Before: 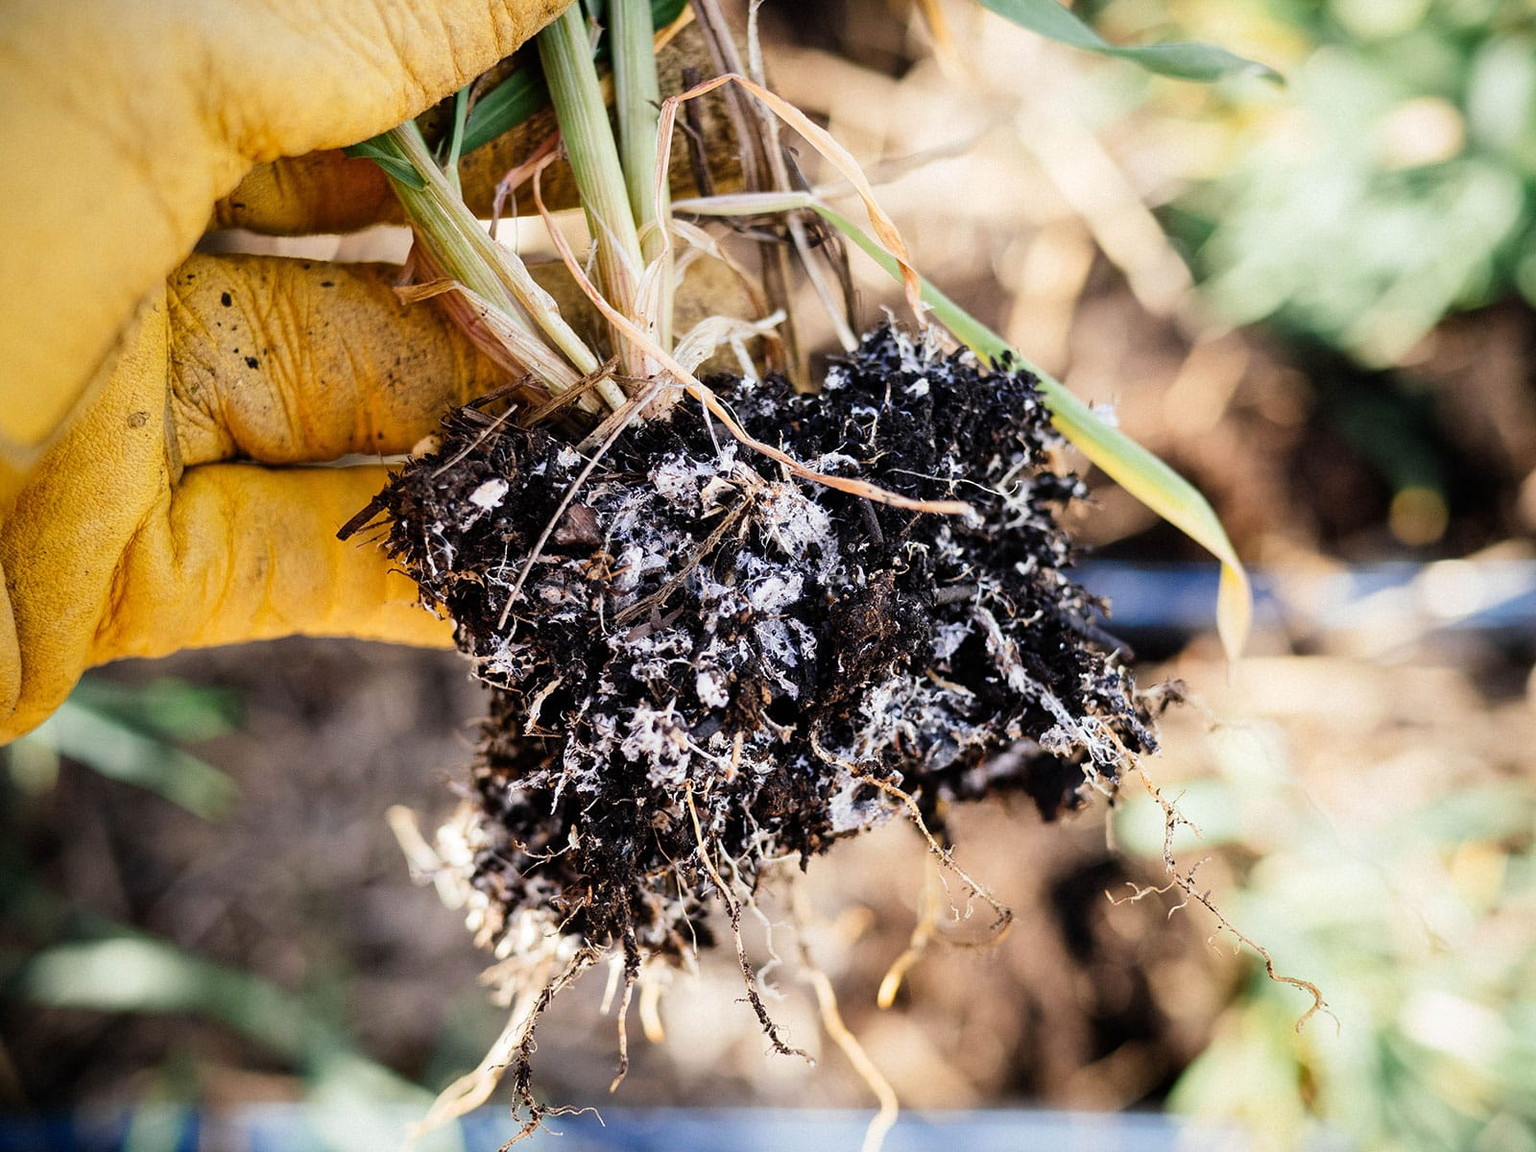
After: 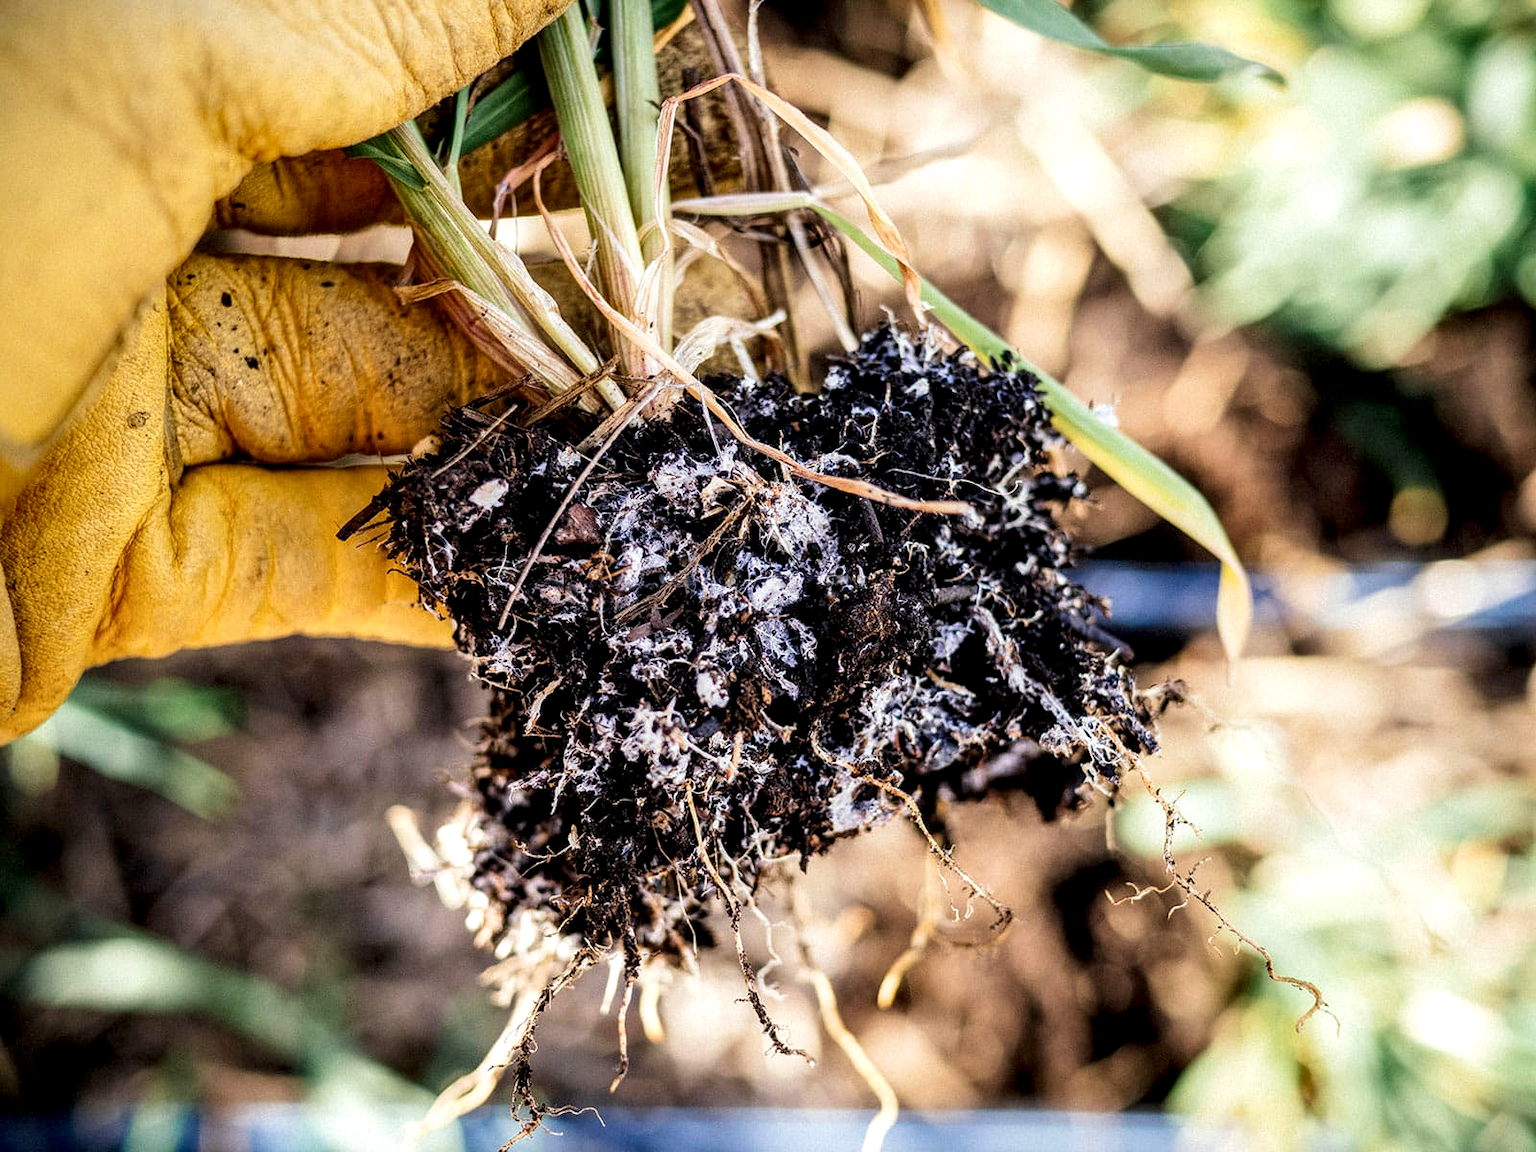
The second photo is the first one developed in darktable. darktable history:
velvia: on, module defaults
local contrast: detail 160%
